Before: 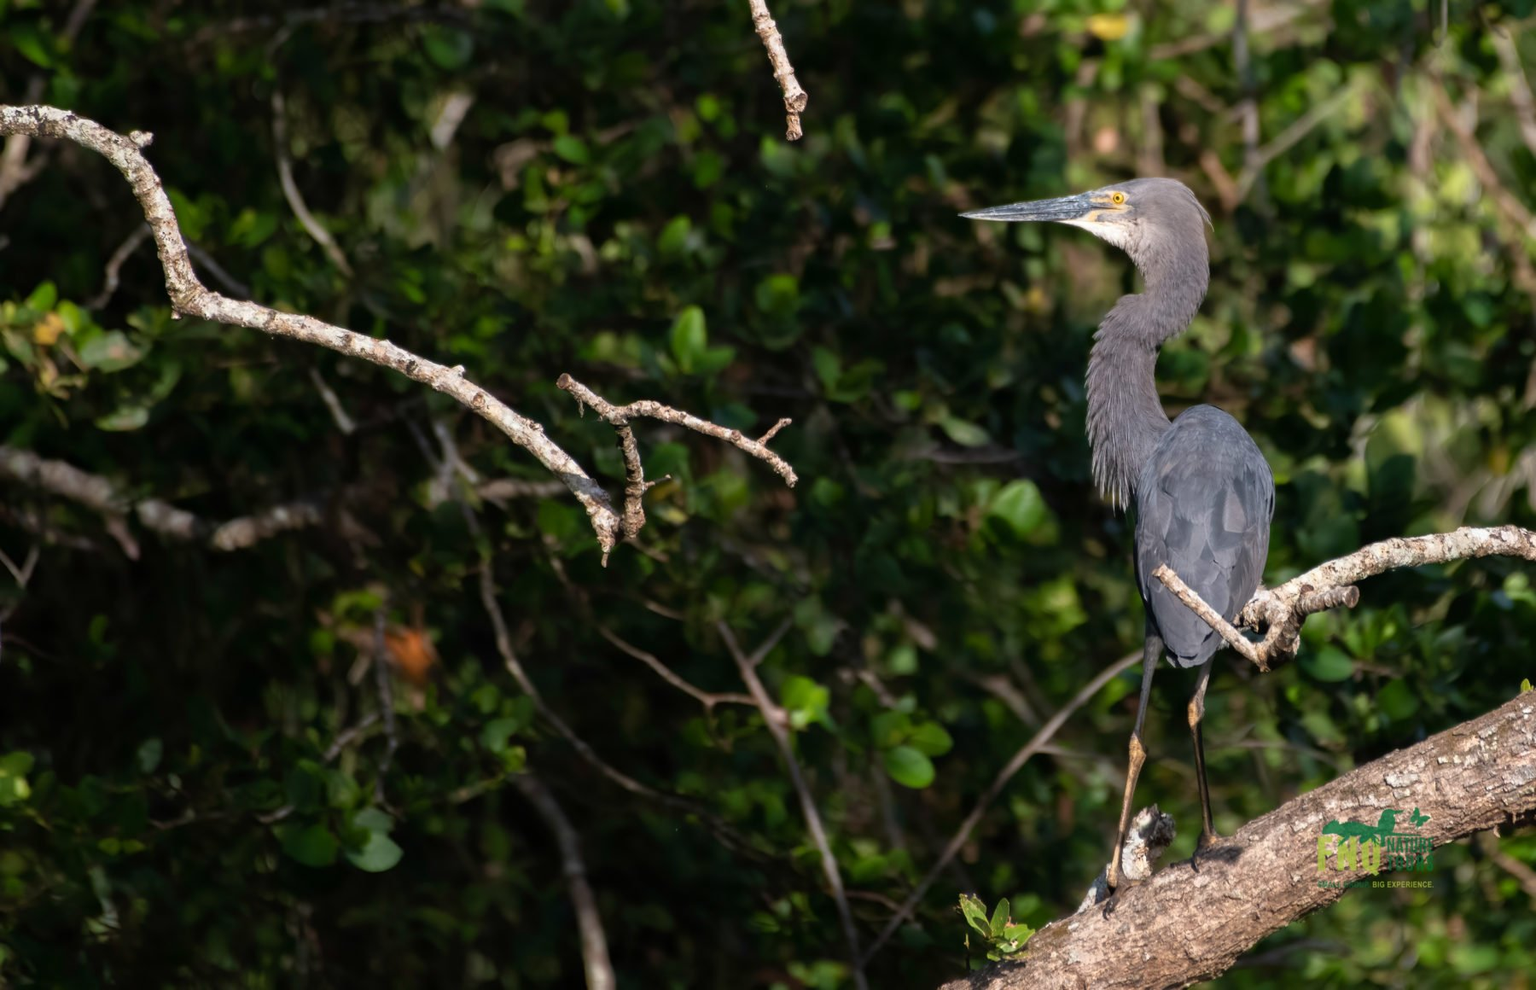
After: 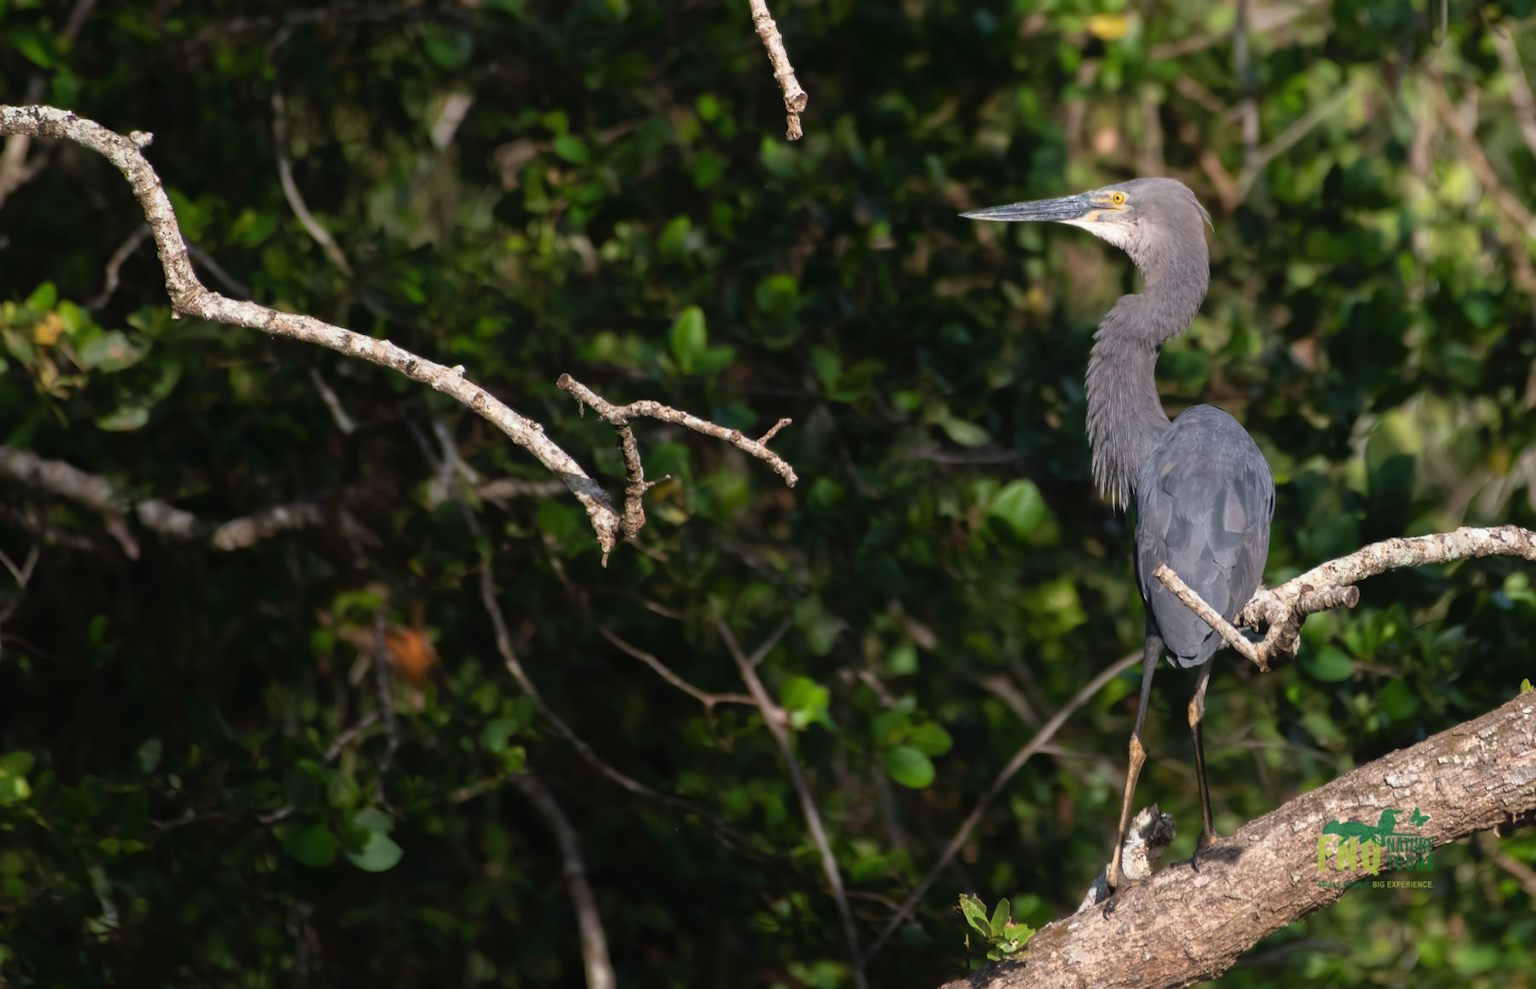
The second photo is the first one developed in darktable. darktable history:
exposure: black level correction -0.001, exposure 0.08 EV, compensate highlight preservation false
contrast equalizer: octaves 7, y [[0.6 ×6], [0.55 ×6], [0 ×6], [0 ×6], [0 ×6]], mix -0.2
